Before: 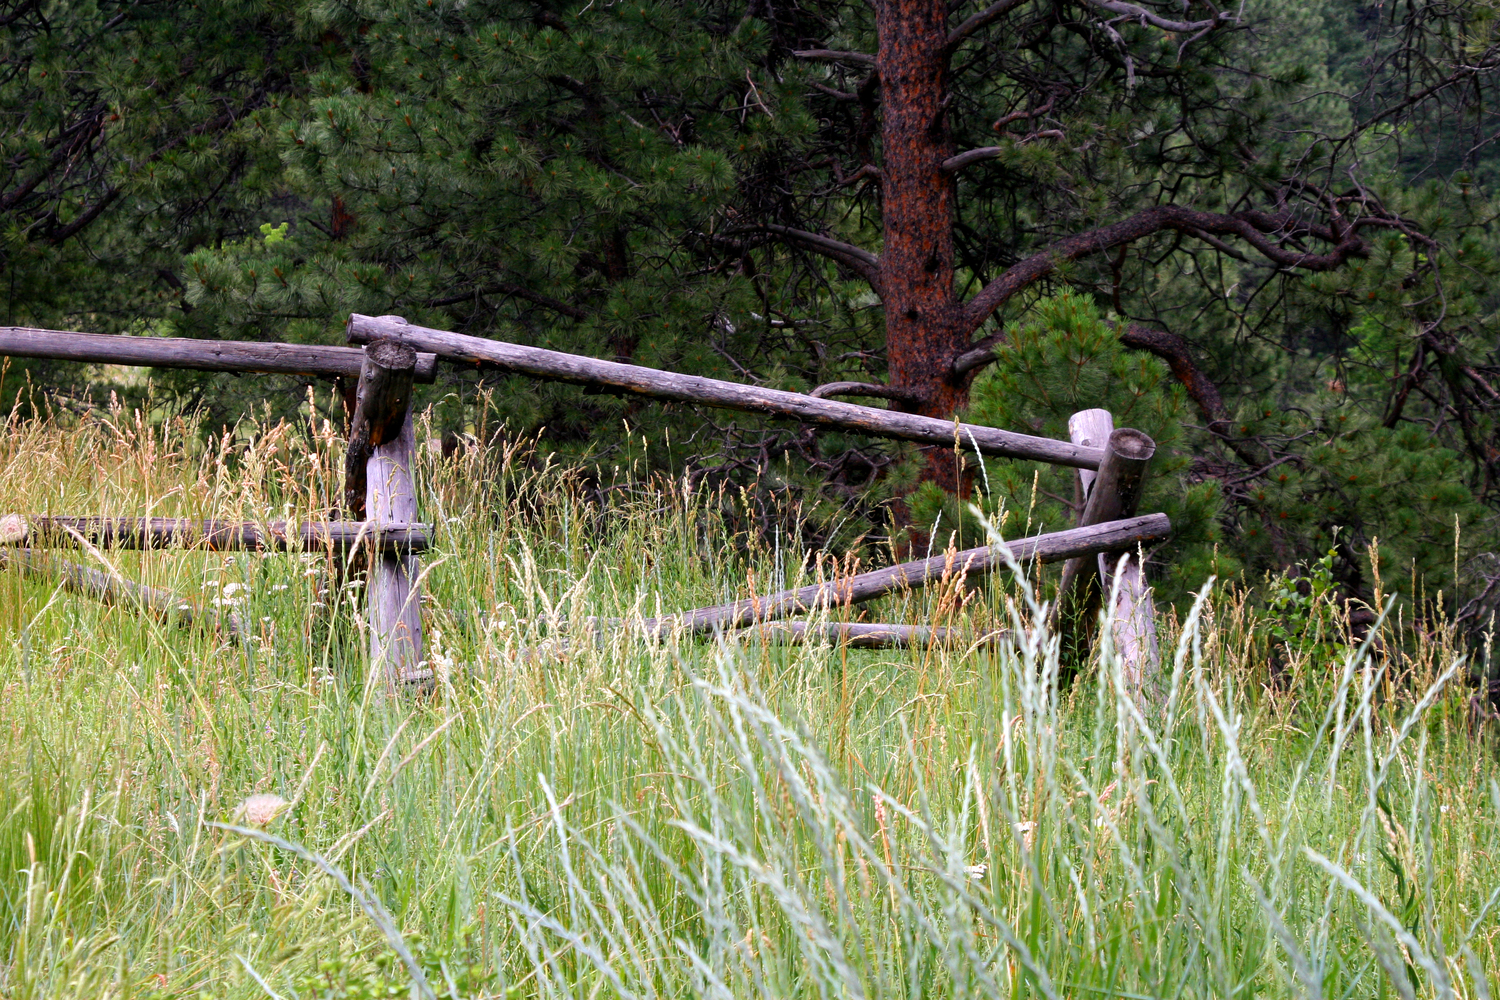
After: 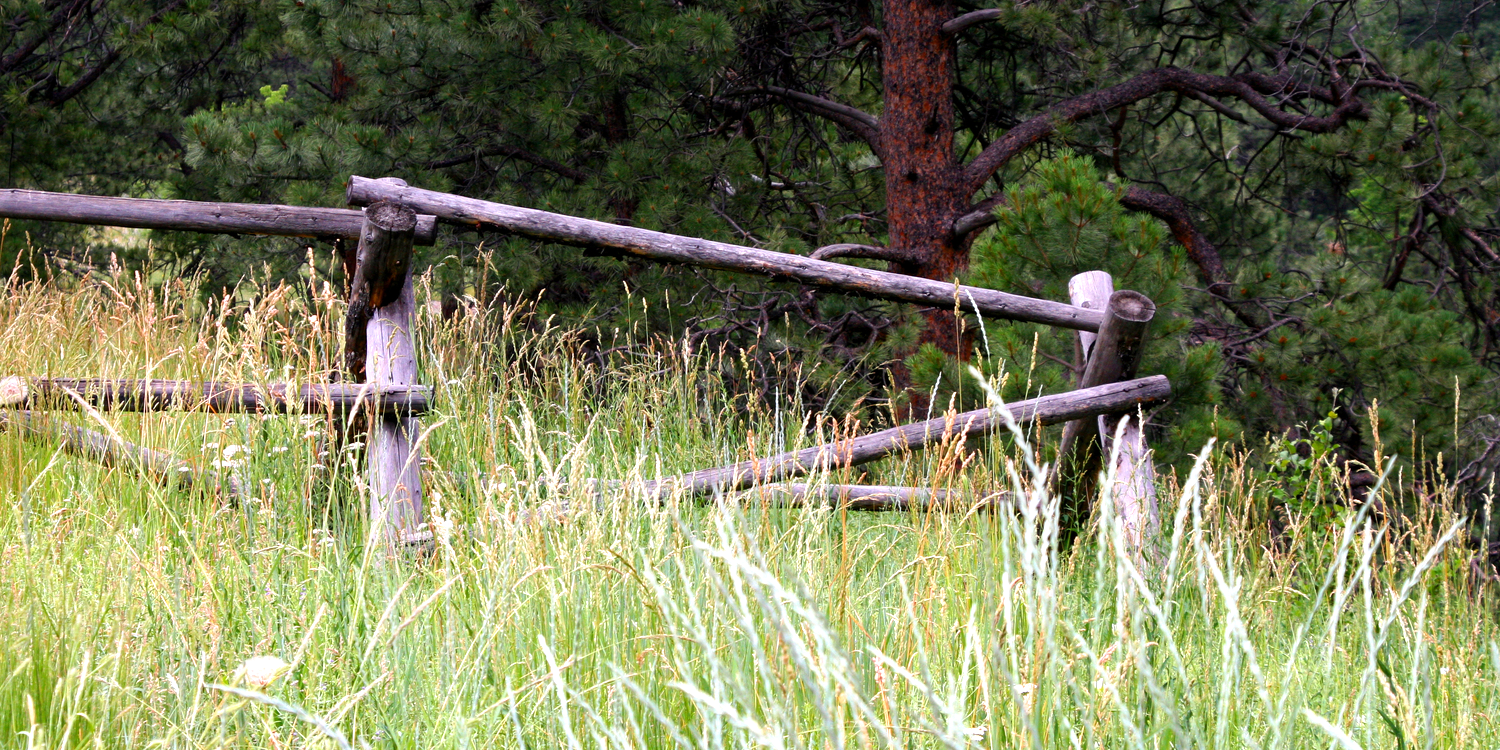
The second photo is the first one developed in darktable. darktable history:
exposure: exposure 0.6 EV, compensate highlight preservation false
crop: top 13.819%, bottom 11.169%
graduated density: on, module defaults
